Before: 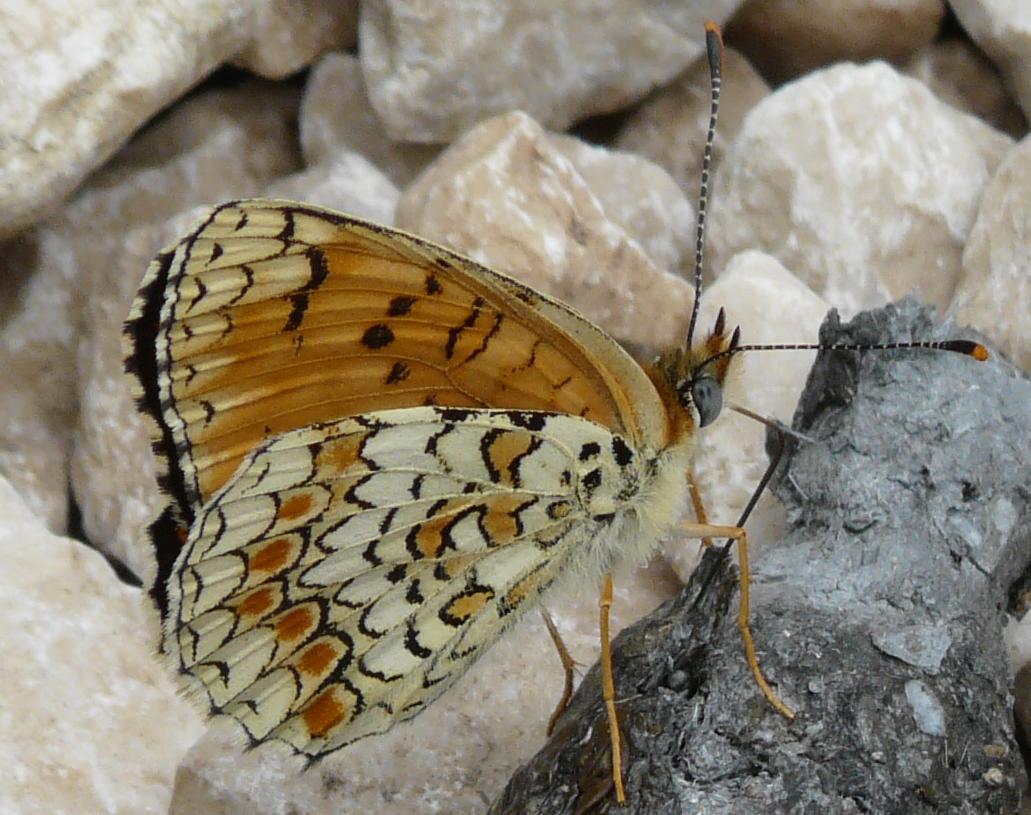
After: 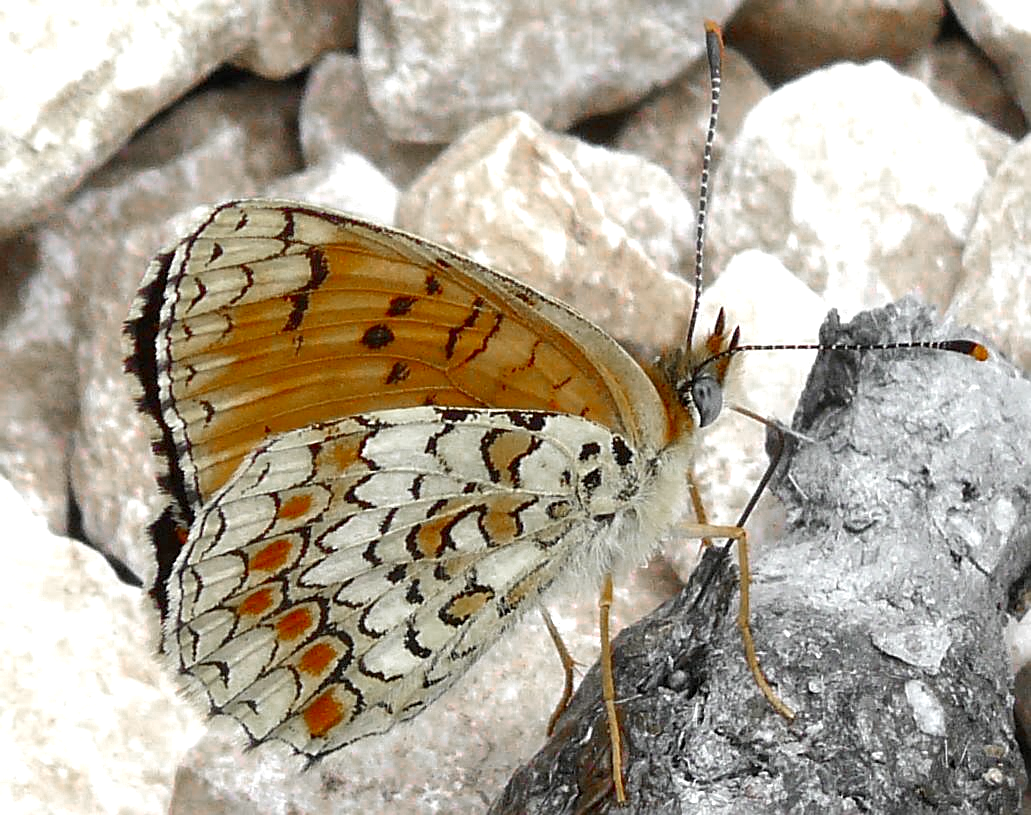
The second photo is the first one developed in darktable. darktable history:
exposure: black level correction 0.001, exposure 1.116 EV, compensate highlight preservation false
color zones: curves: ch0 [(0, 0.48) (0.209, 0.398) (0.305, 0.332) (0.429, 0.493) (0.571, 0.5) (0.714, 0.5) (0.857, 0.5) (1, 0.48)]; ch1 [(0, 0.736) (0.143, 0.625) (0.225, 0.371) (0.429, 0.256) (0.571, 0.241) (0.714, 0.213) (0.857, 0.48) (1, 0.736)]; ch2 [(0, 0.448) (0.143, 0.498) (0.286, 0.5) (0.429, 0.5) (0.571, 0.5) (0.714, 0.5) (0.857, 0.5) (1, 0.448)], mix 33.51%
sharpen: on, module defaults
